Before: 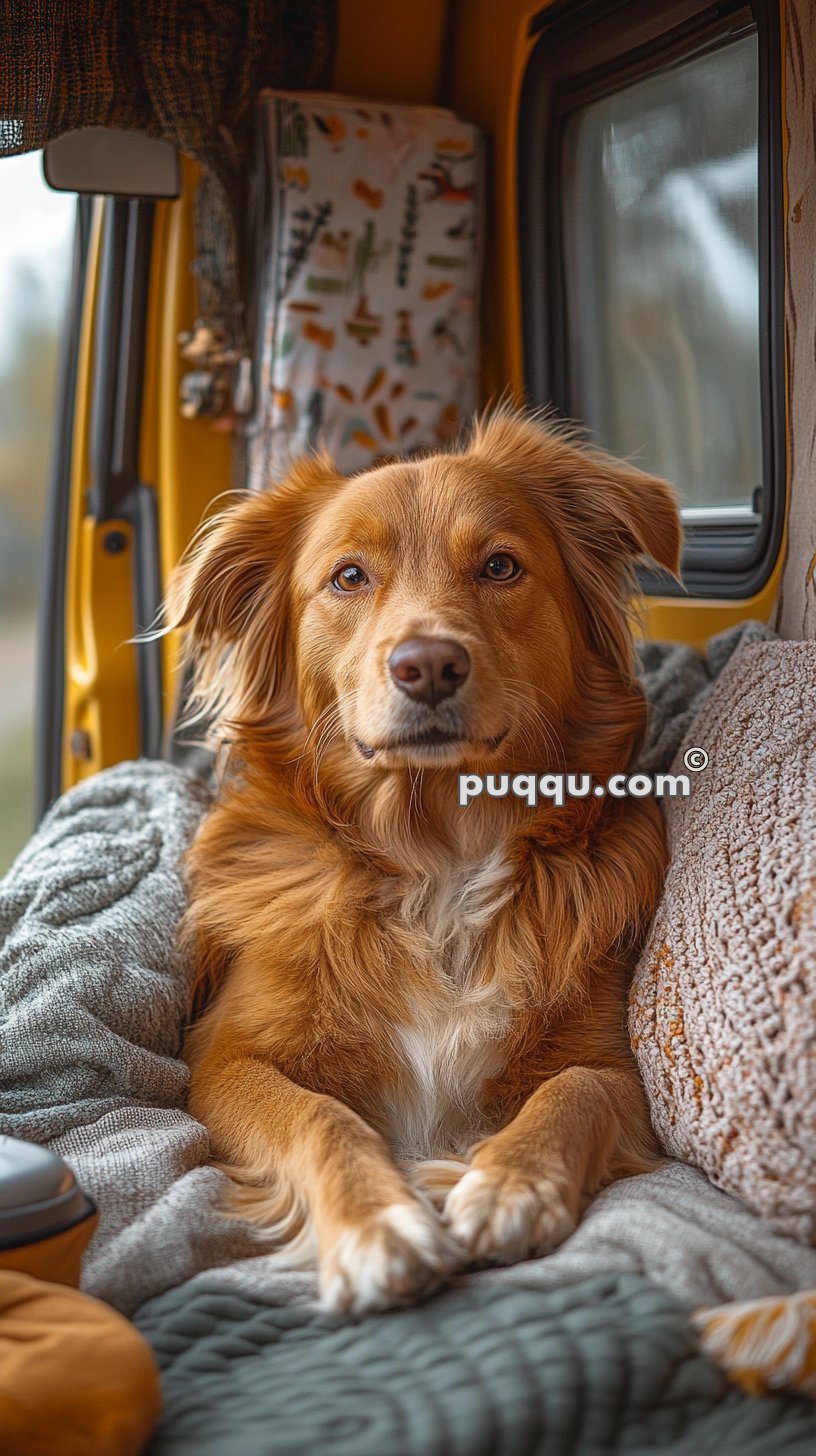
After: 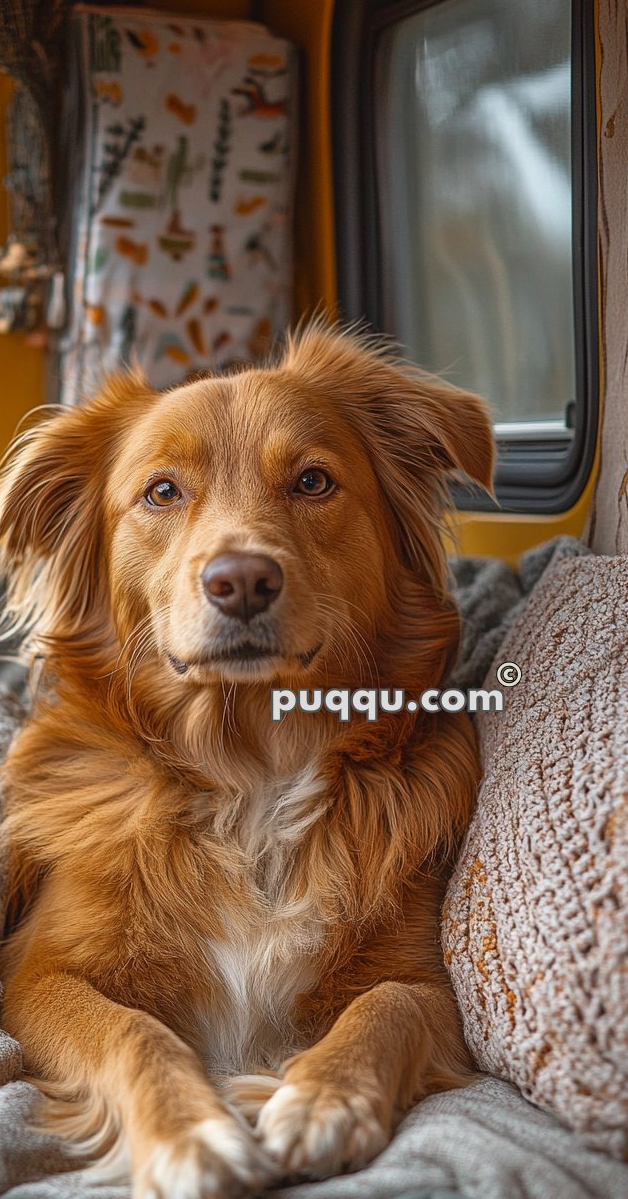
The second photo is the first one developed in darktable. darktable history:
crop: left 22.982%, top 5.865%, bottom 11.757%
